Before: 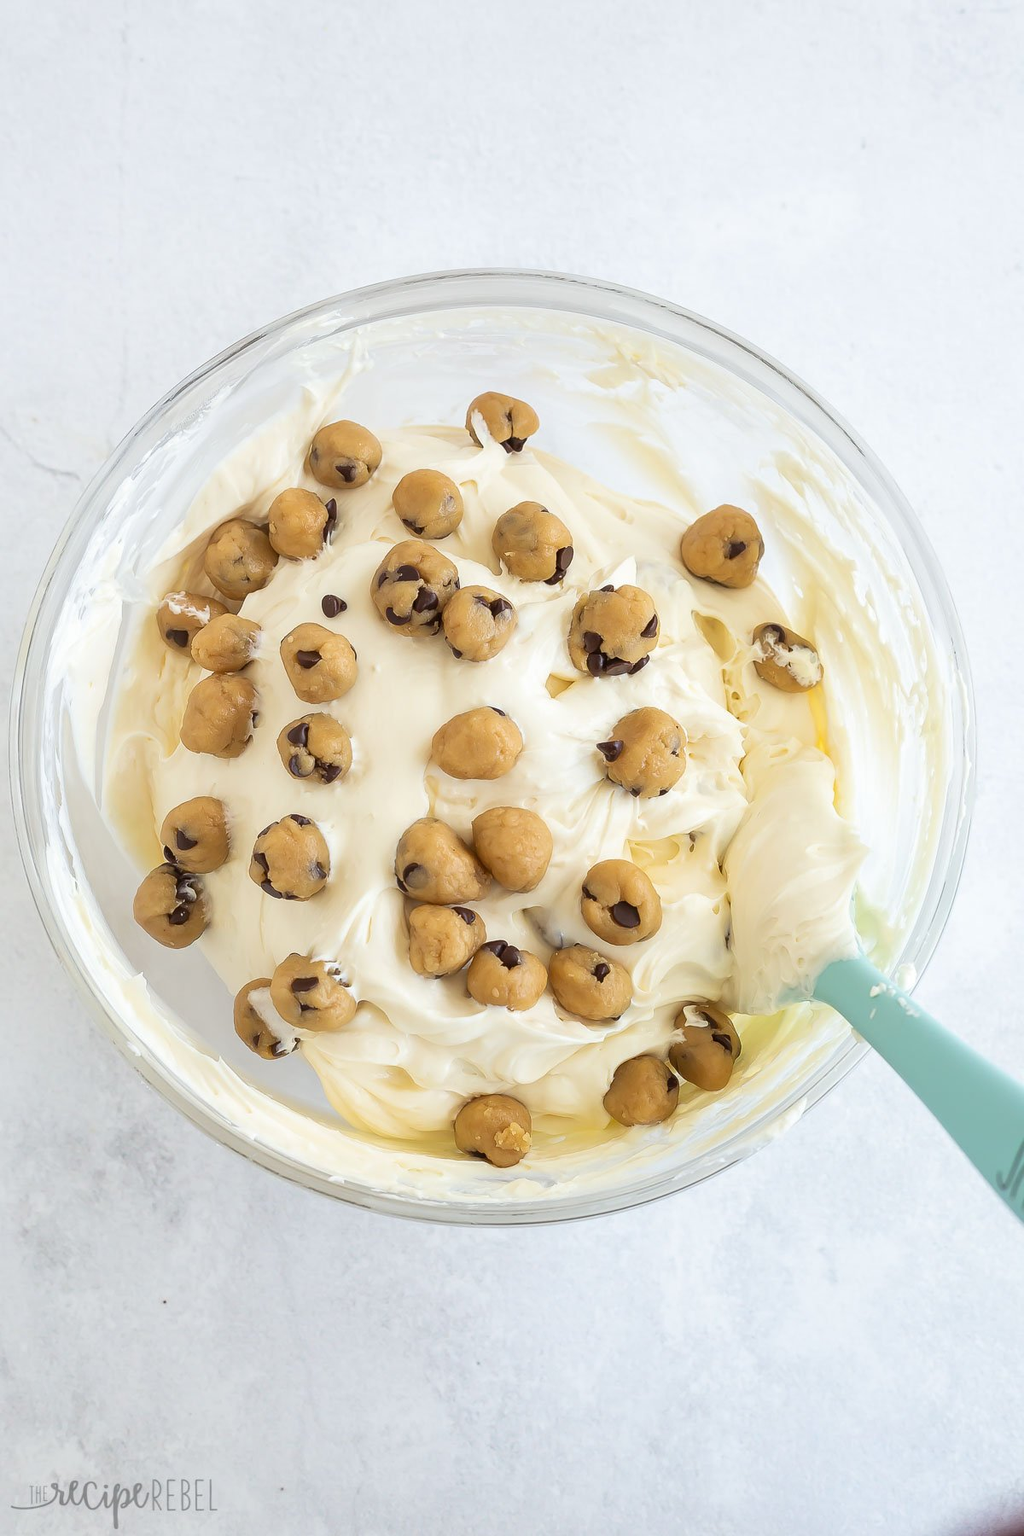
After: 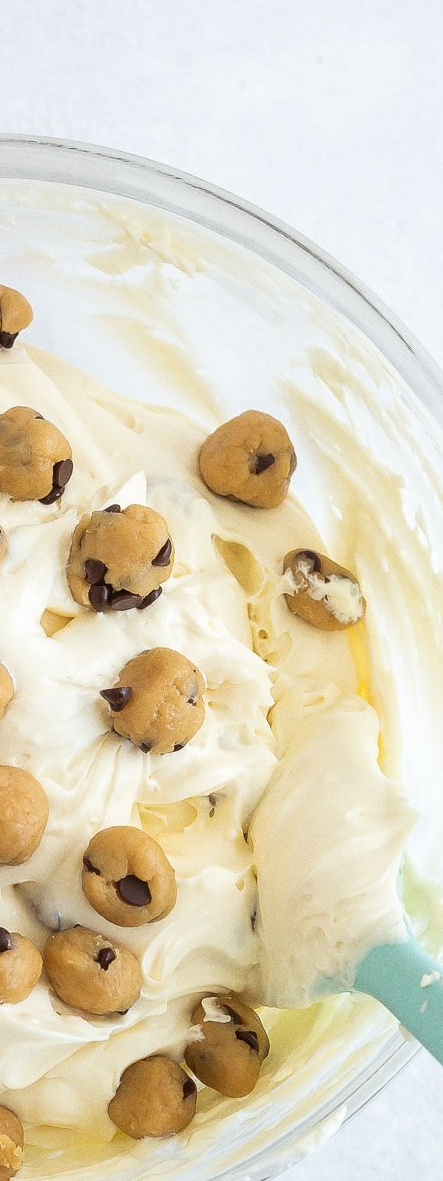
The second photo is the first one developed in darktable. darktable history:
grain: coarseness 0.09 ISO
crop and rotate: left 49.936%, top 10.094%, right 13.136%, bottom 24.256%
